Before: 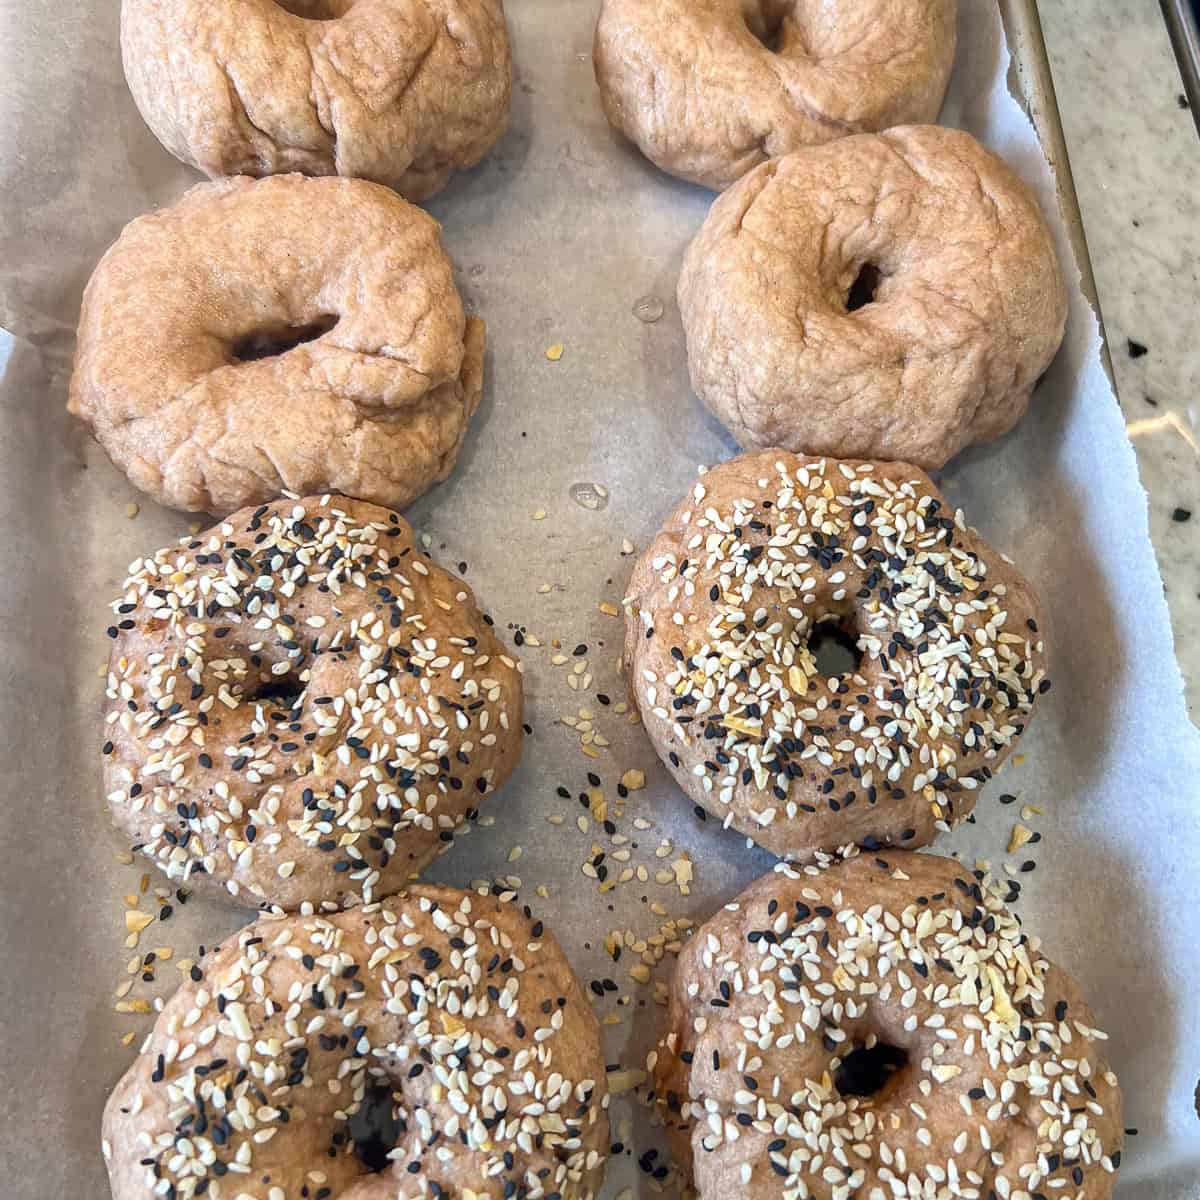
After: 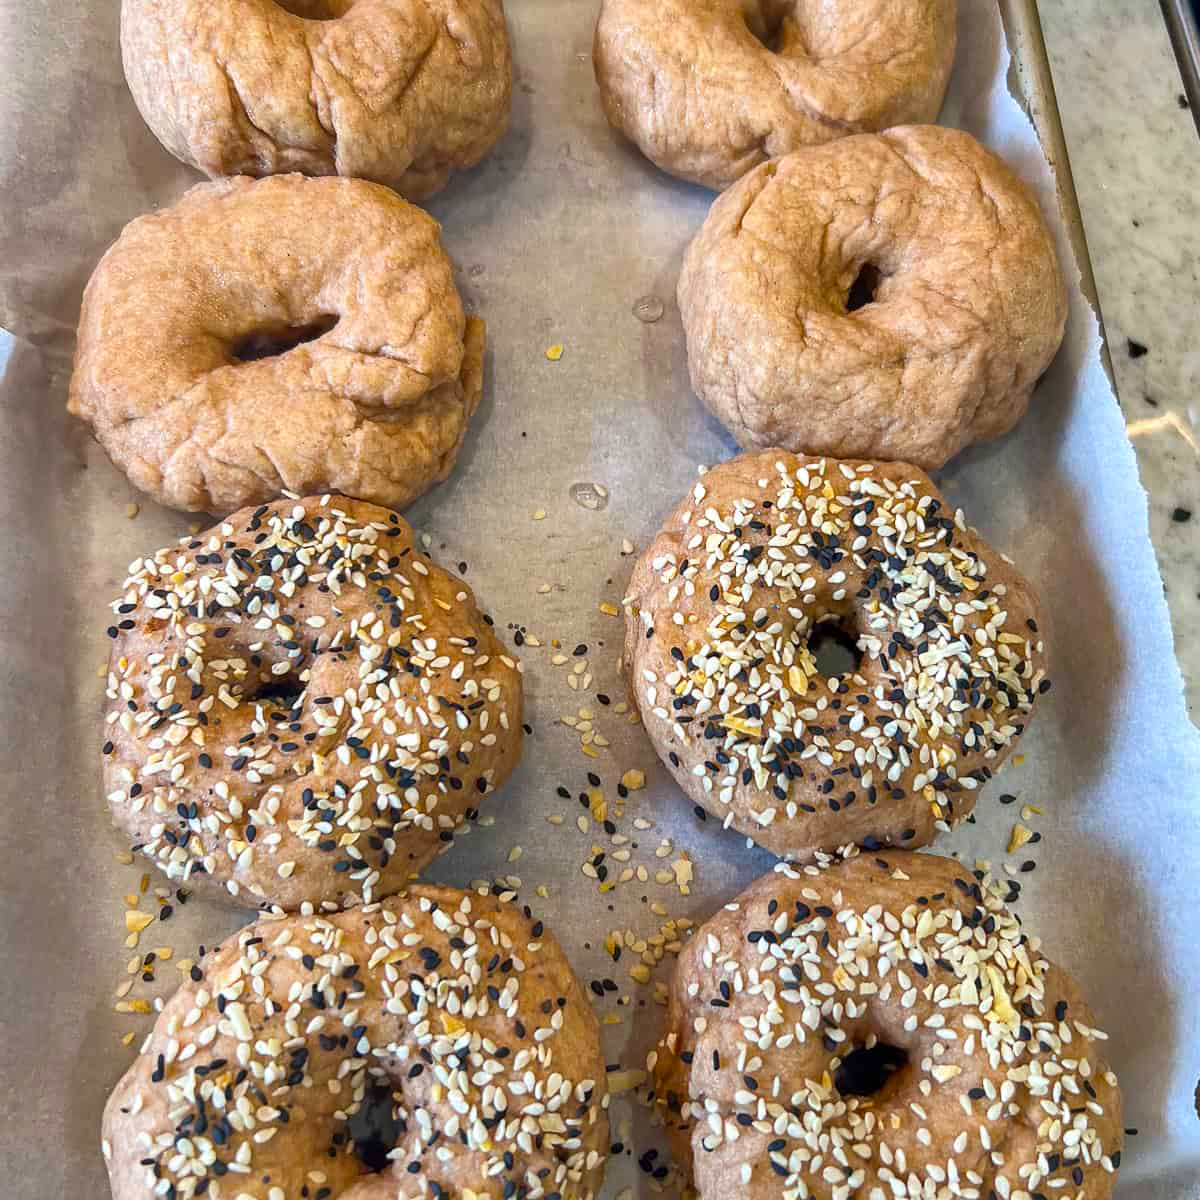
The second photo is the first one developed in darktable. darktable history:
color balance rgb: linear chroma grading › global chroma 8.33%, perceptual saturation grading › global saturation 18.52%, global vibrance 7.87%
shadows and highlights: radius 133.83, soften with gaussian
tone equalizer: -7 EV 0.13 EV, smoothing diameter 25%, edges refinement/feathering 10, preserve details guided filter
